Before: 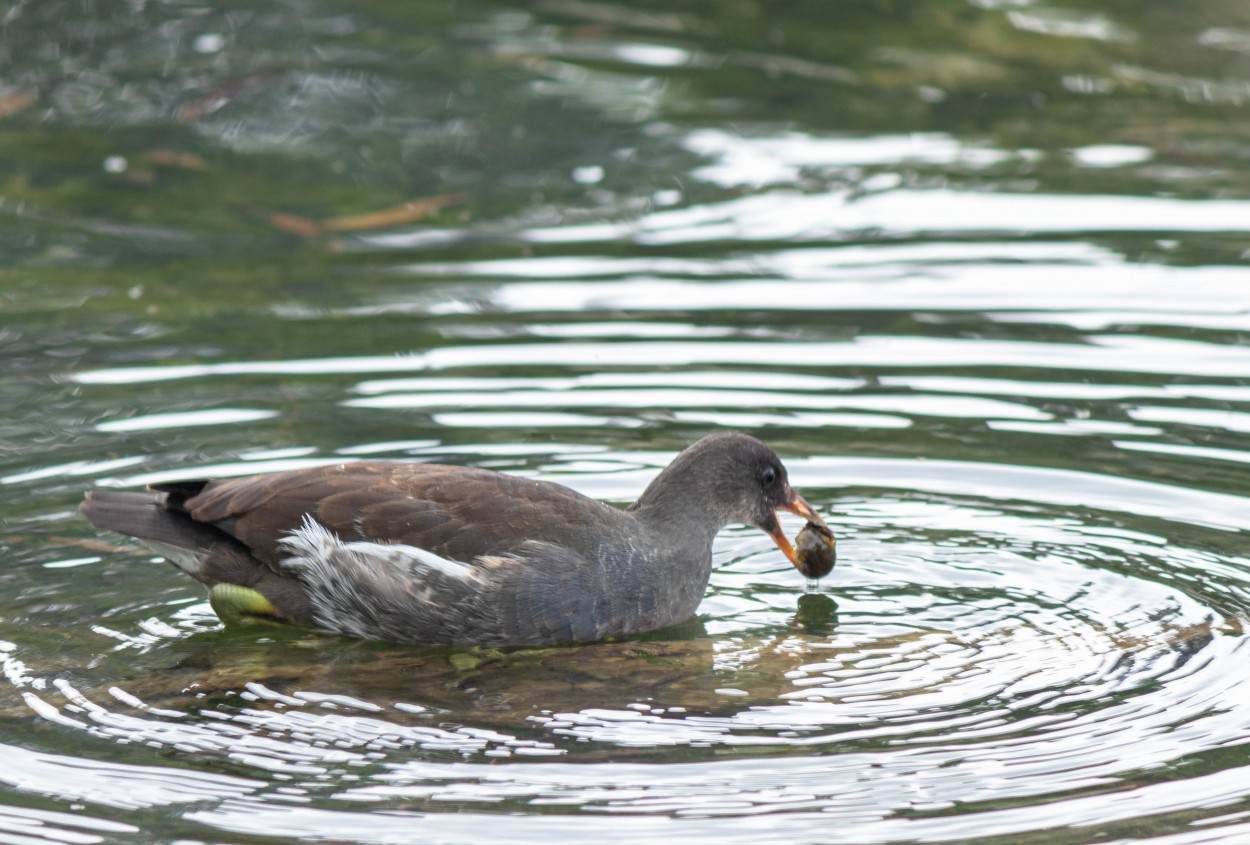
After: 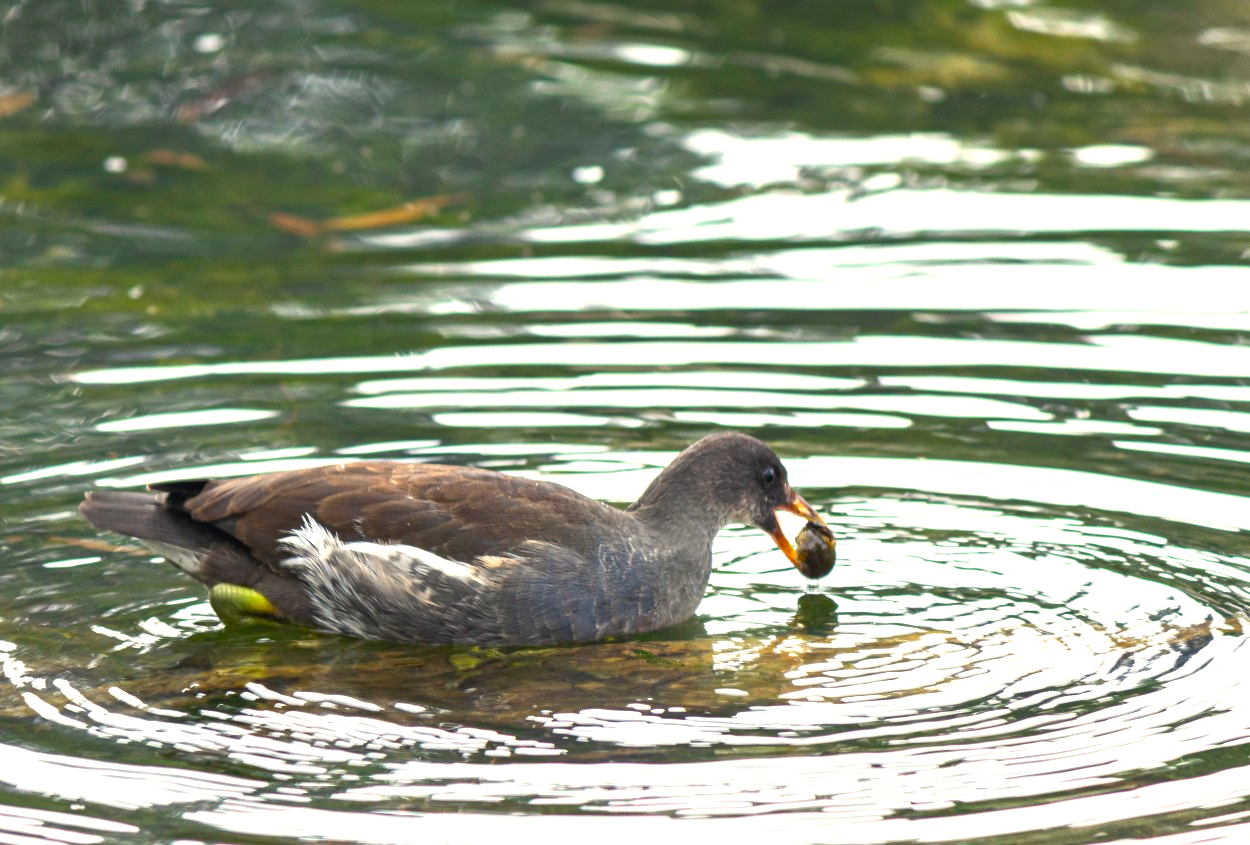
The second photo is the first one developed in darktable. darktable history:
color balance rgb: highlights gain › chroma 3.068%, highlights gain › hue 78.53°, perceptual saturation grading › global saturation 51.099%, perceptual brilliance grading › highlights 14.282%, perceptual brilliance grading › mid-tones -6.161%, perceptual brilliance grading › shadows -27.404%, contrast -10.597%
exposure: exposure 0.379 EV, compensate highlight preservation false
